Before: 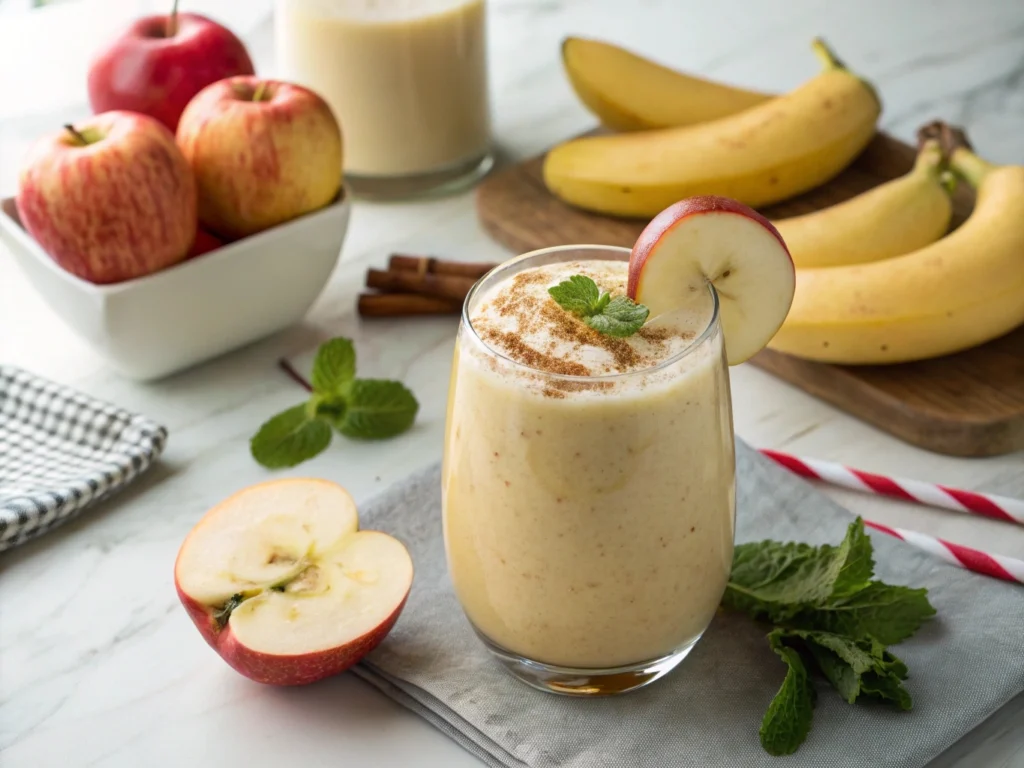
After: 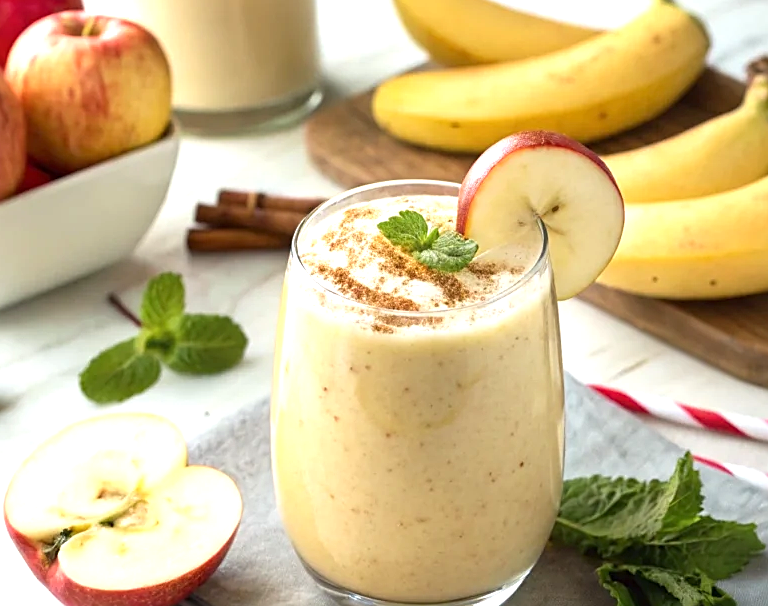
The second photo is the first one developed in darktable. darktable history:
sharpen: on, module defaults
exposure: exposure 0.814 EV, compensate highlight preservation false
crop: left 16.718%, top 8.524%, right 8.222%, bottom 12.541%
